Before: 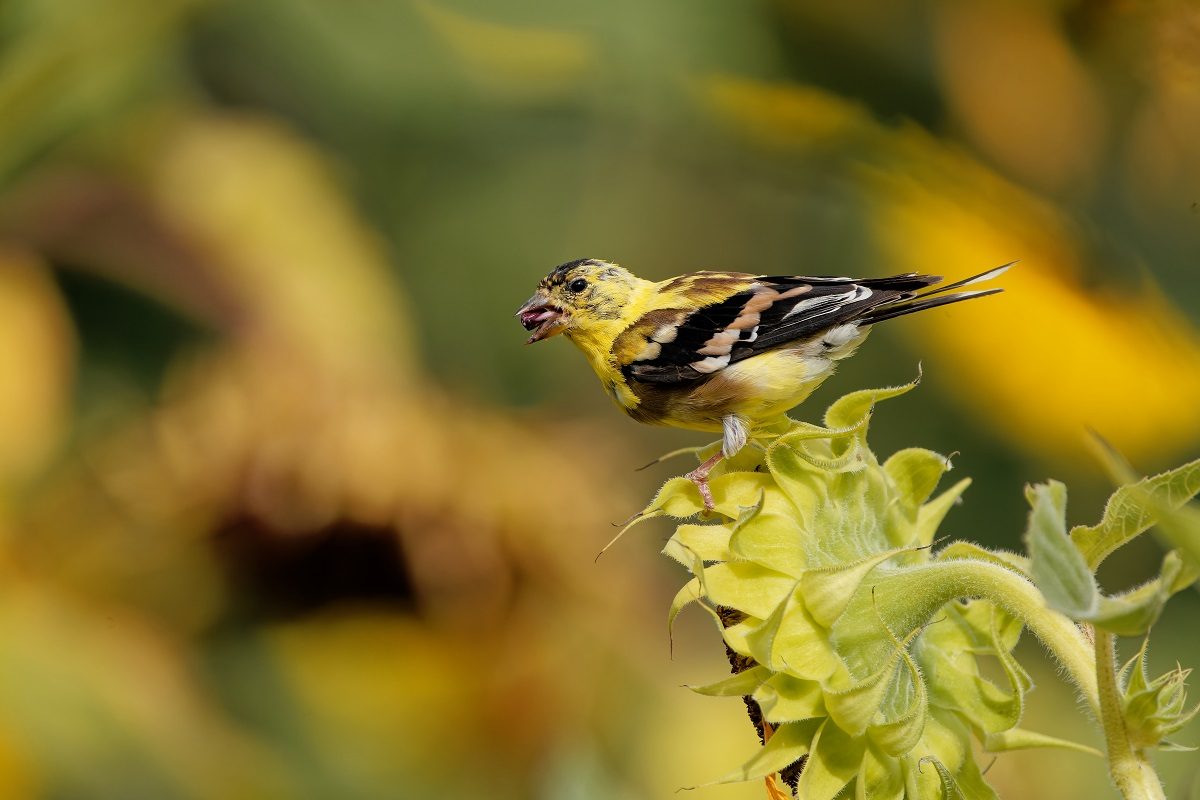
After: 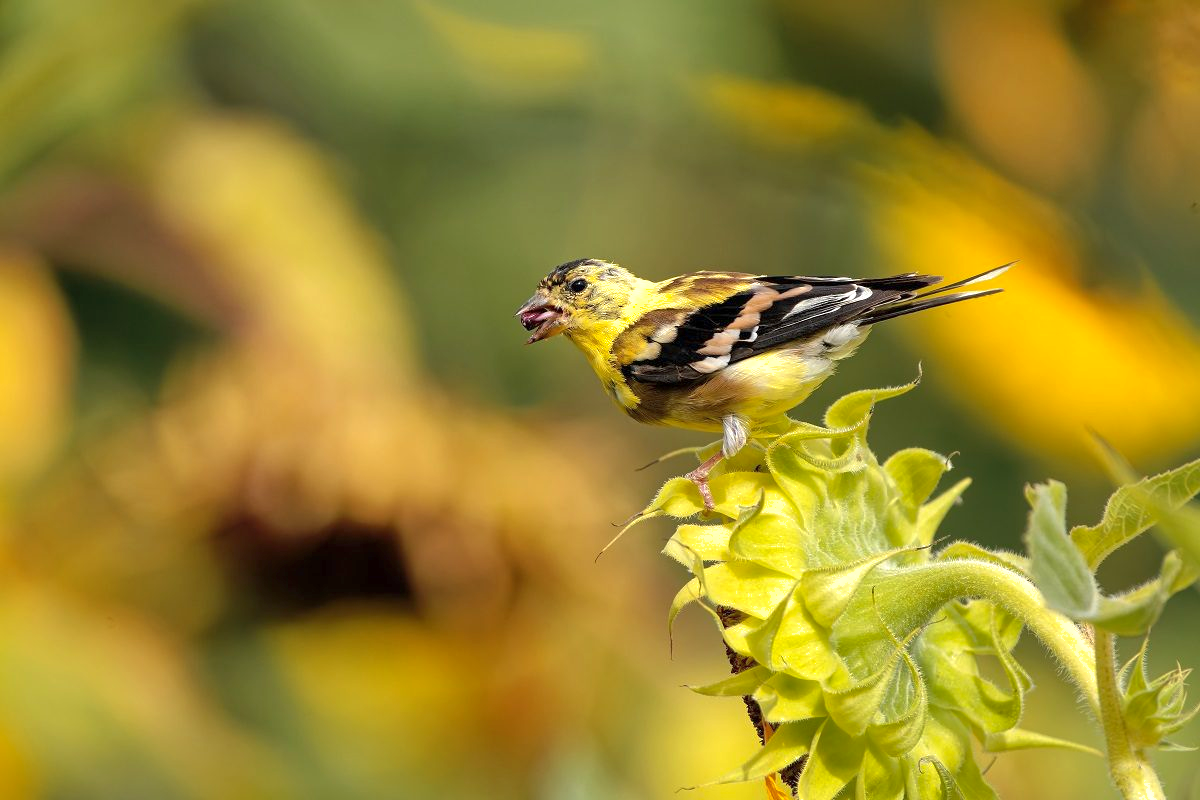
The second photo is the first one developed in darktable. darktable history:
exposure: exposure 0.563 EV, compensate exposure bias true, compensate highlight preservation false
shadows and highlights: on, module defaults
